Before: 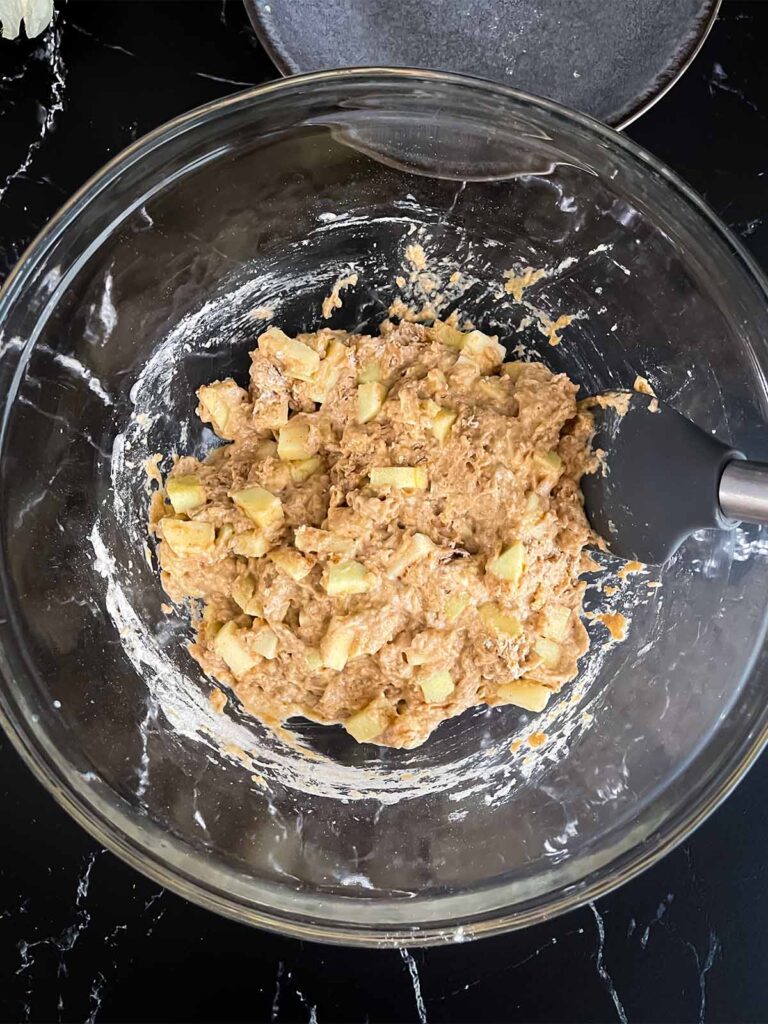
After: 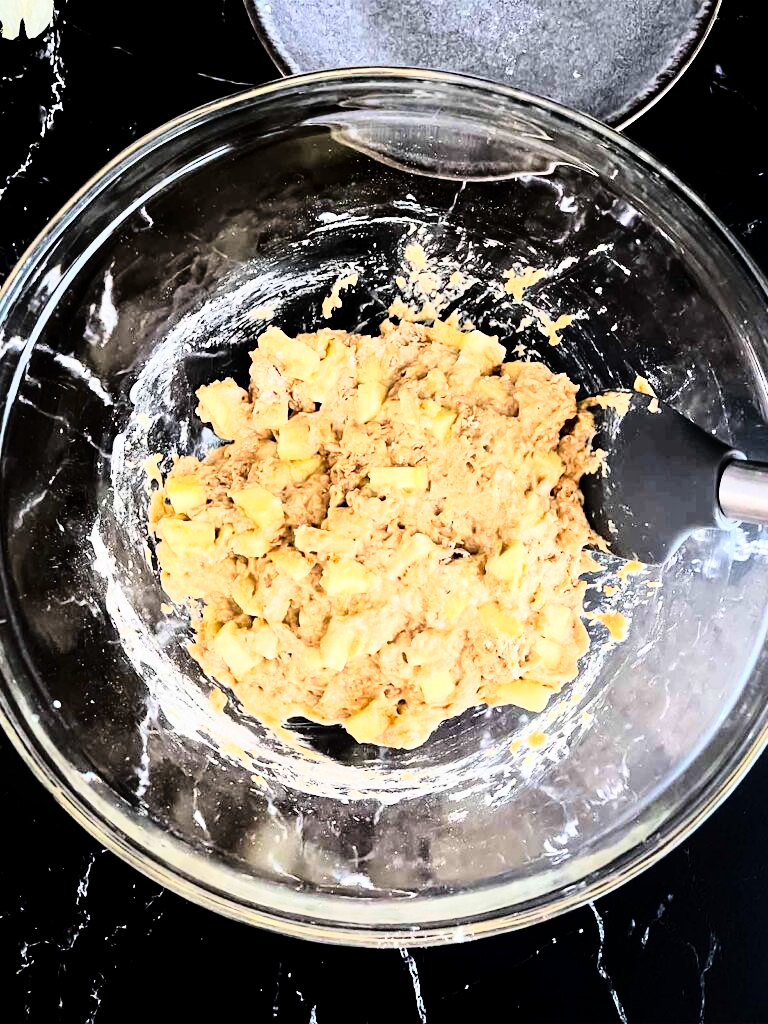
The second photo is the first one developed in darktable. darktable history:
tone equalizer: -8 EV 0.001 EV, -7 EV -0.004 EV, -6 EV 0.009 EV, -5 EV 0.032 EV, -4 EV 0.276 EV, -3 EV 0.644 EV, -2 EV 0.584 EV, -1 EV 0.187 EV, +0 EV 0.024 EV
exposure: black level correction 0.006, exposure -0.226 EV, compensate highlight preservation false
rgb curve: curves: ch0 [(0, 0) (0.21, 0.15) (0.24, 0.21) (0.5, 0.75) (0.75, 0.96) (0.89, 0.99) (1, 1)]; ch1 [(0, 0.02) (0.21, 0.13) (0.25, 0.2) (0.5, 0.67) (0.75, 0.9) (0.89, 0.97) (1, 1)]; ch2 [(0, 0.02) (0.21, 0.13) (0.25, 0.2) (0.5, 0.67) (0.75, 0.9) (0.89, 0.97) (1, 1)], compensate middle gray true
